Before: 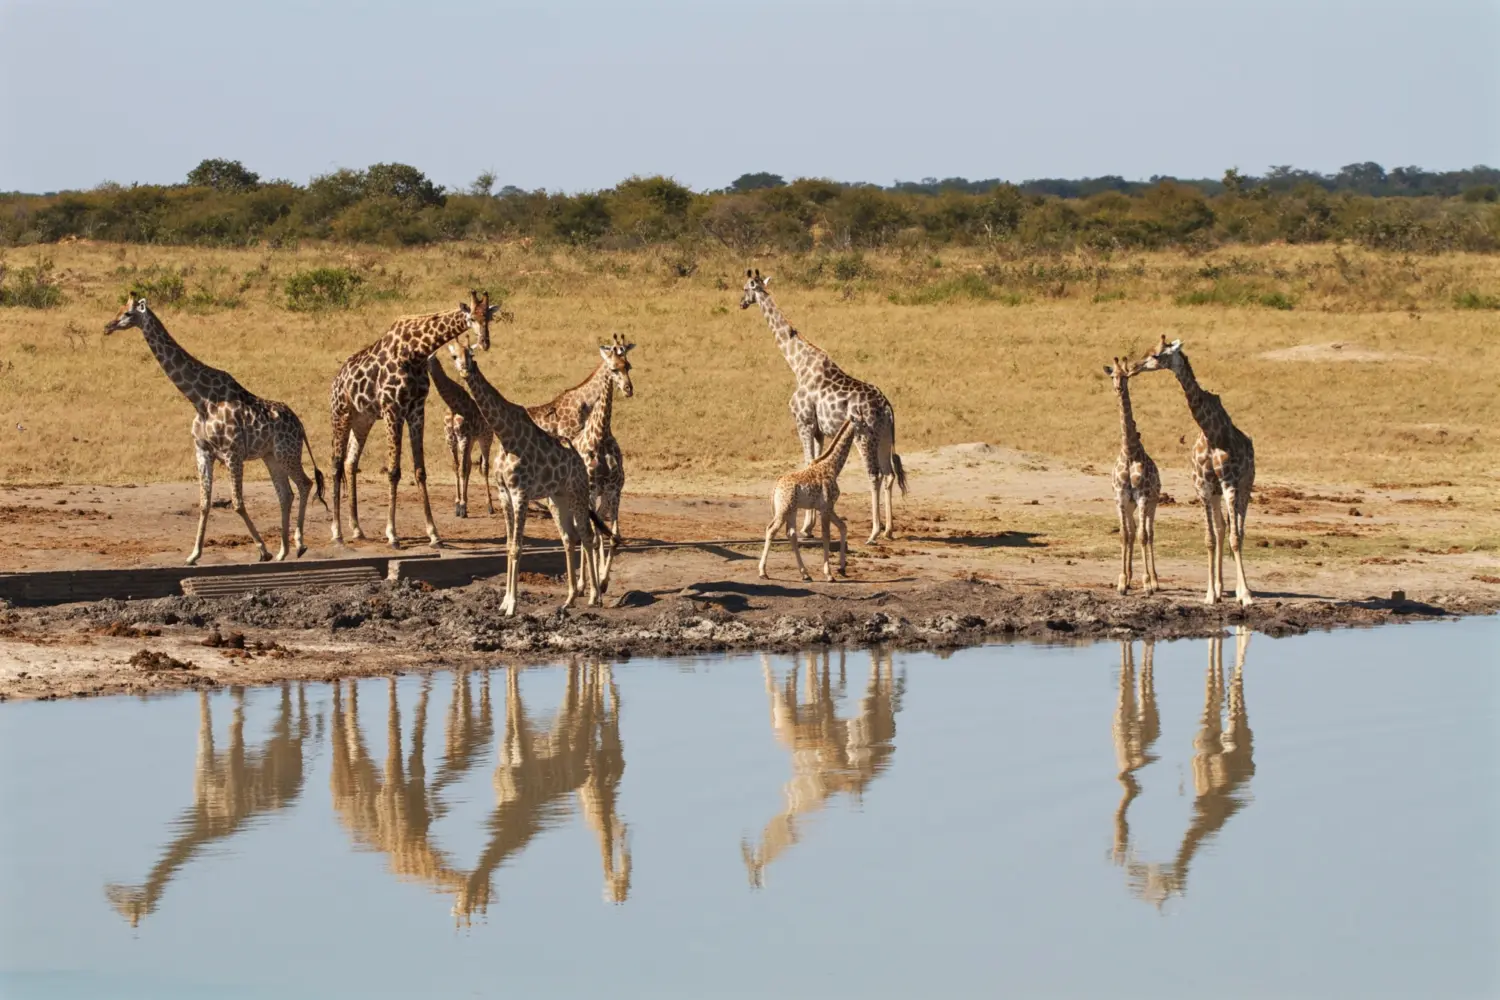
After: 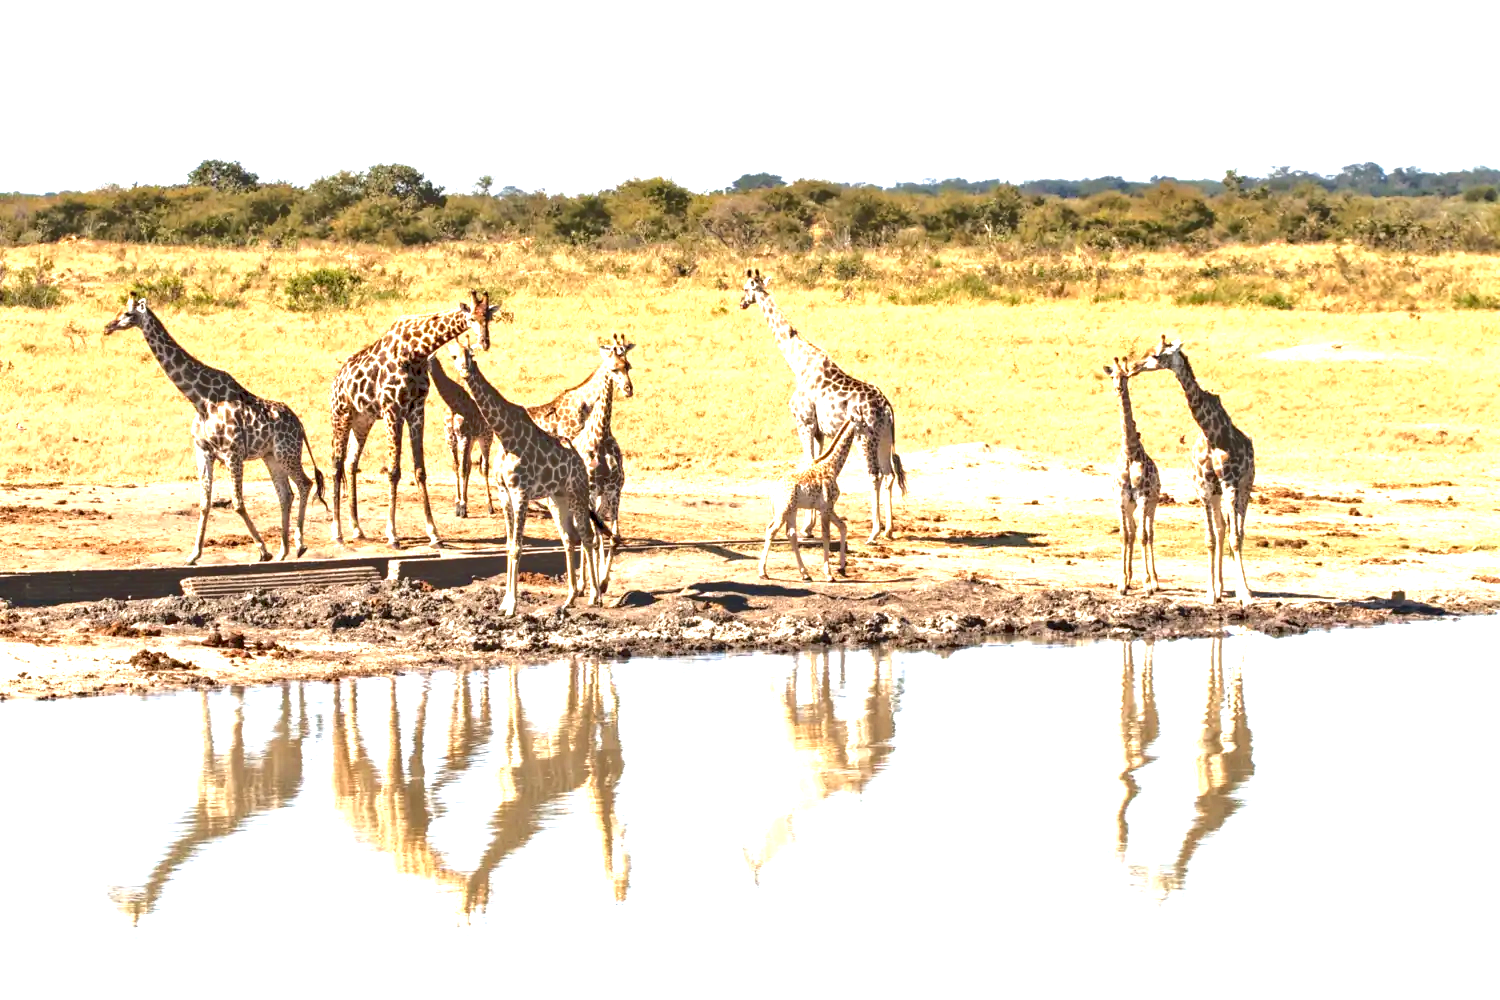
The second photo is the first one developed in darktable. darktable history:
local contrast: detail 135%, midtone range 0.746
exposure: black level correction 0.001, exposure 1.733 EV, compensate highlight preservation false
tone equalizer: -8 EV -0.528 EV, -7 EV -0.319 EV, -6 EV -0.109 EV, -5 EV 0.405 EV, -4 EV 0.983 EV, -3 EV 0.826 EV, -2 EV -0.012 EV, -1 EV 0.145 EV, +0 EV -0.019 EV
